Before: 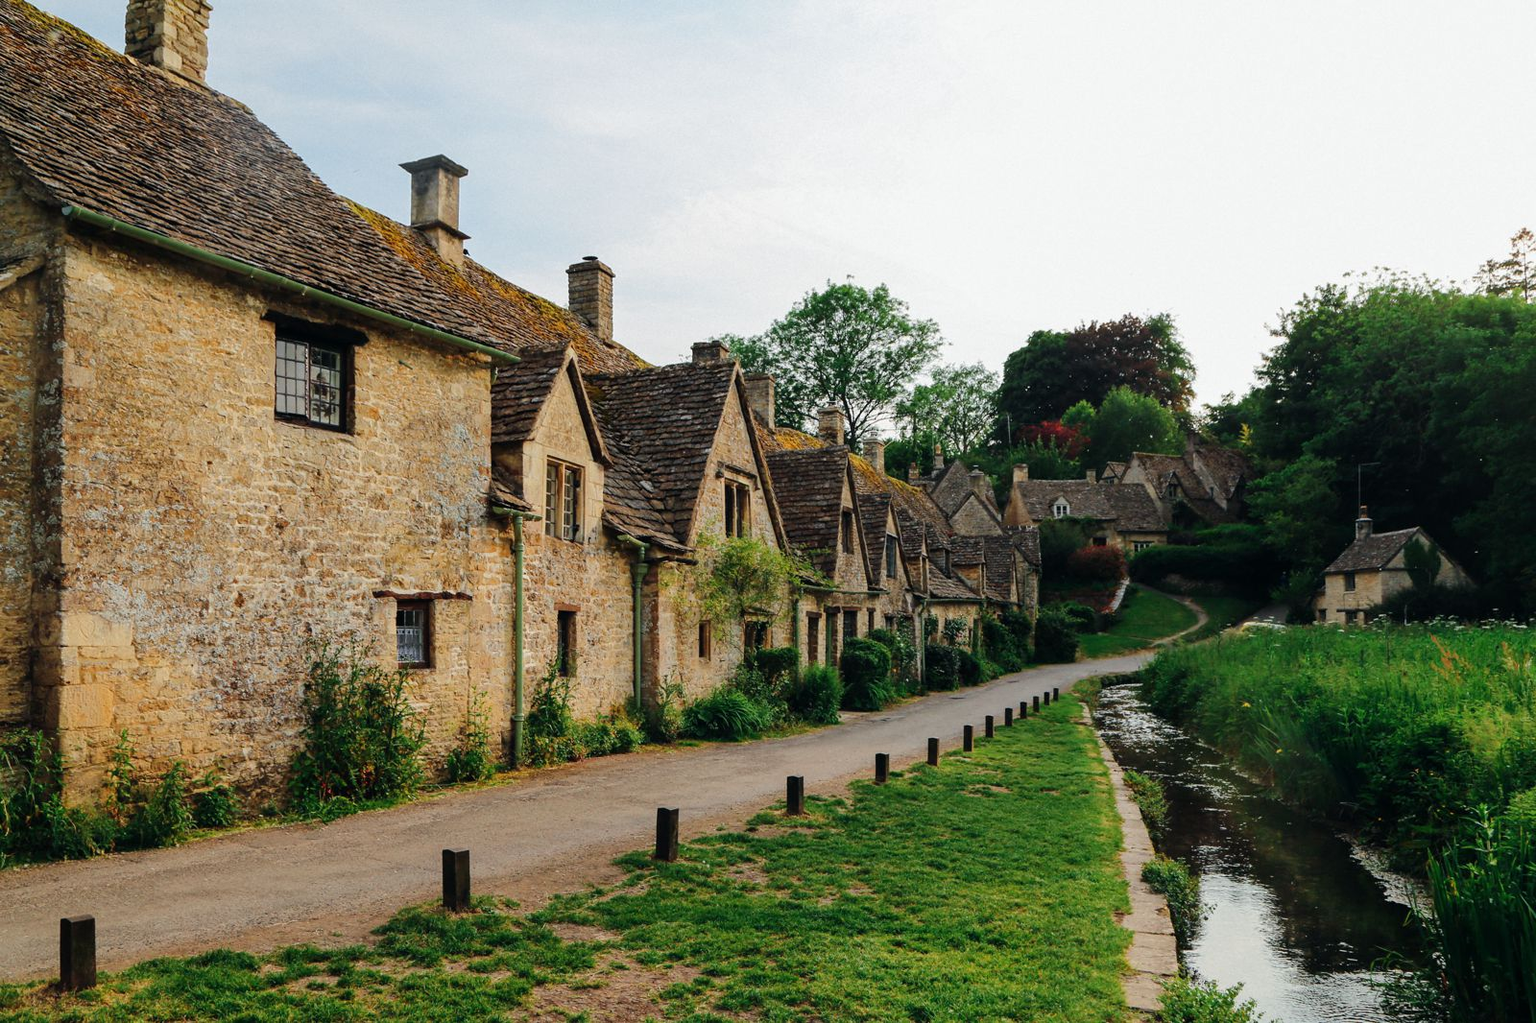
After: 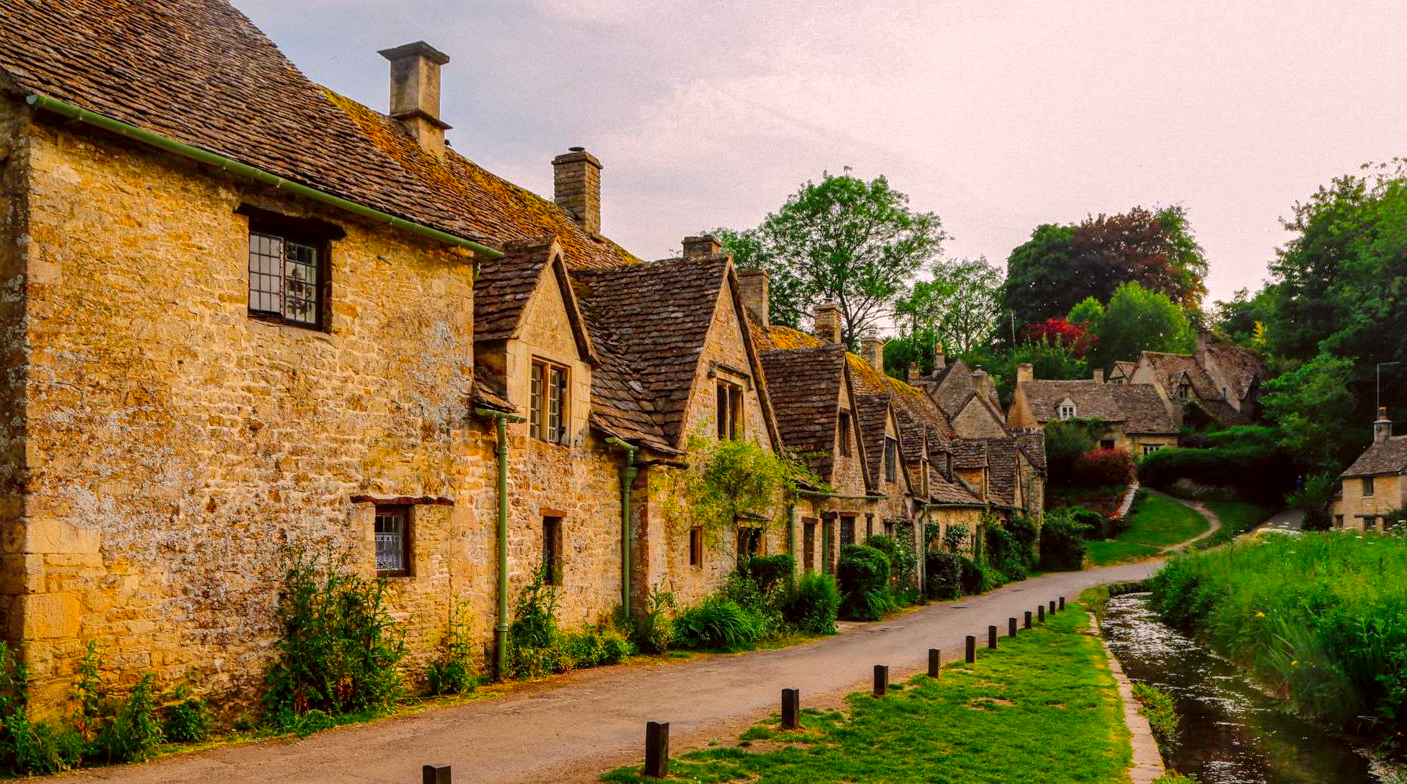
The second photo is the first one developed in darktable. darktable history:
color balance rgb: linear chroma grading › global chroma 33.4%
color correction: highlights a* 6.27, highlights b* 8.19, shadows a* 5.94, shadows b* 7.23, saturation 0.9
white balance: red 1.009, blue 1.027
crop and rotate: left 2.425%, top 11.305%, right 9.6%, bottom 15.08%
color zones: curves: ch0 [(0, 0.613) (0.01, 0.613) (0.245, 0.448) (0.498, 0.529) (0.642, 0.665) (0.879, 0.777) (0.99, 0.613)]; ch1 [(0, 0) (0.143, 0) (0.286, 0) (0.429, 0) (0.571, 0) (0.714, 0) (0.857, 0)], mix -121.96%
shadows and highlights: on, module defaults
local contrast: detail 130%
tone equalizer: on, module defaults
